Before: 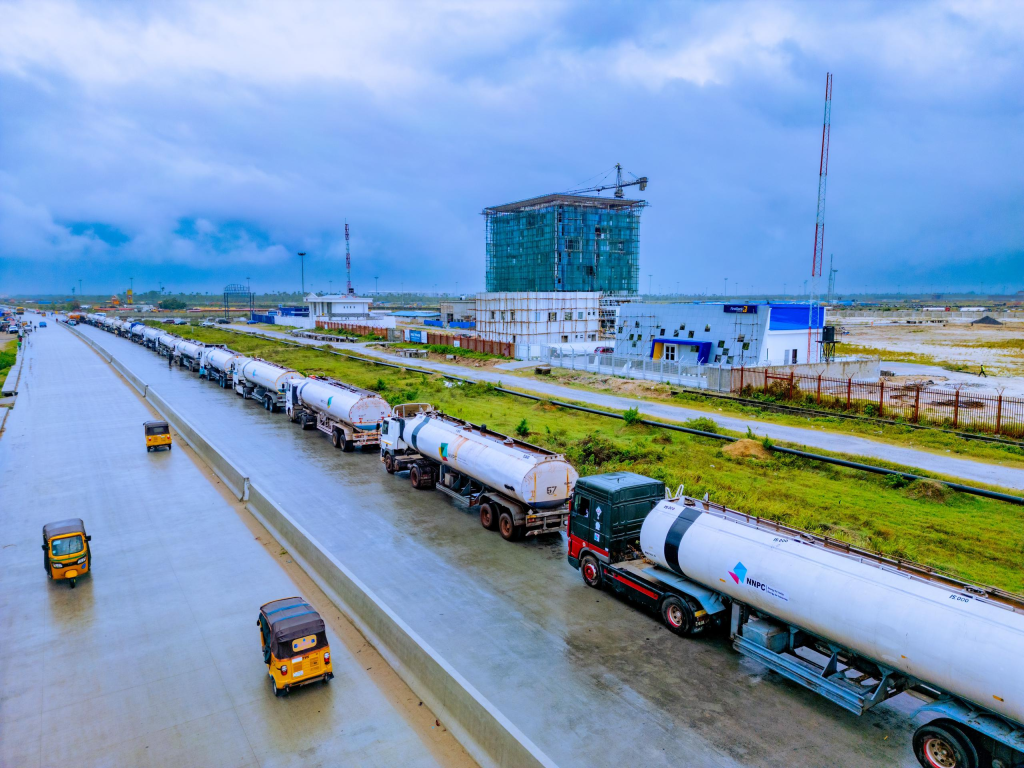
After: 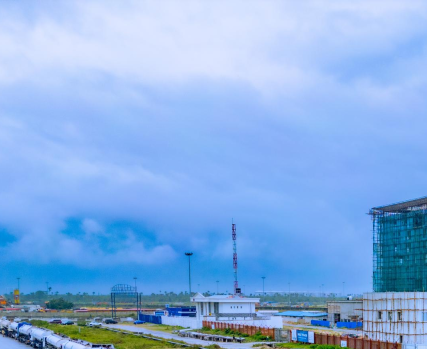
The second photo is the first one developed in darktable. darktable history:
crop and rotate: left 11.09%, top 0.069%, right 47.151%, bottom 54.415%
